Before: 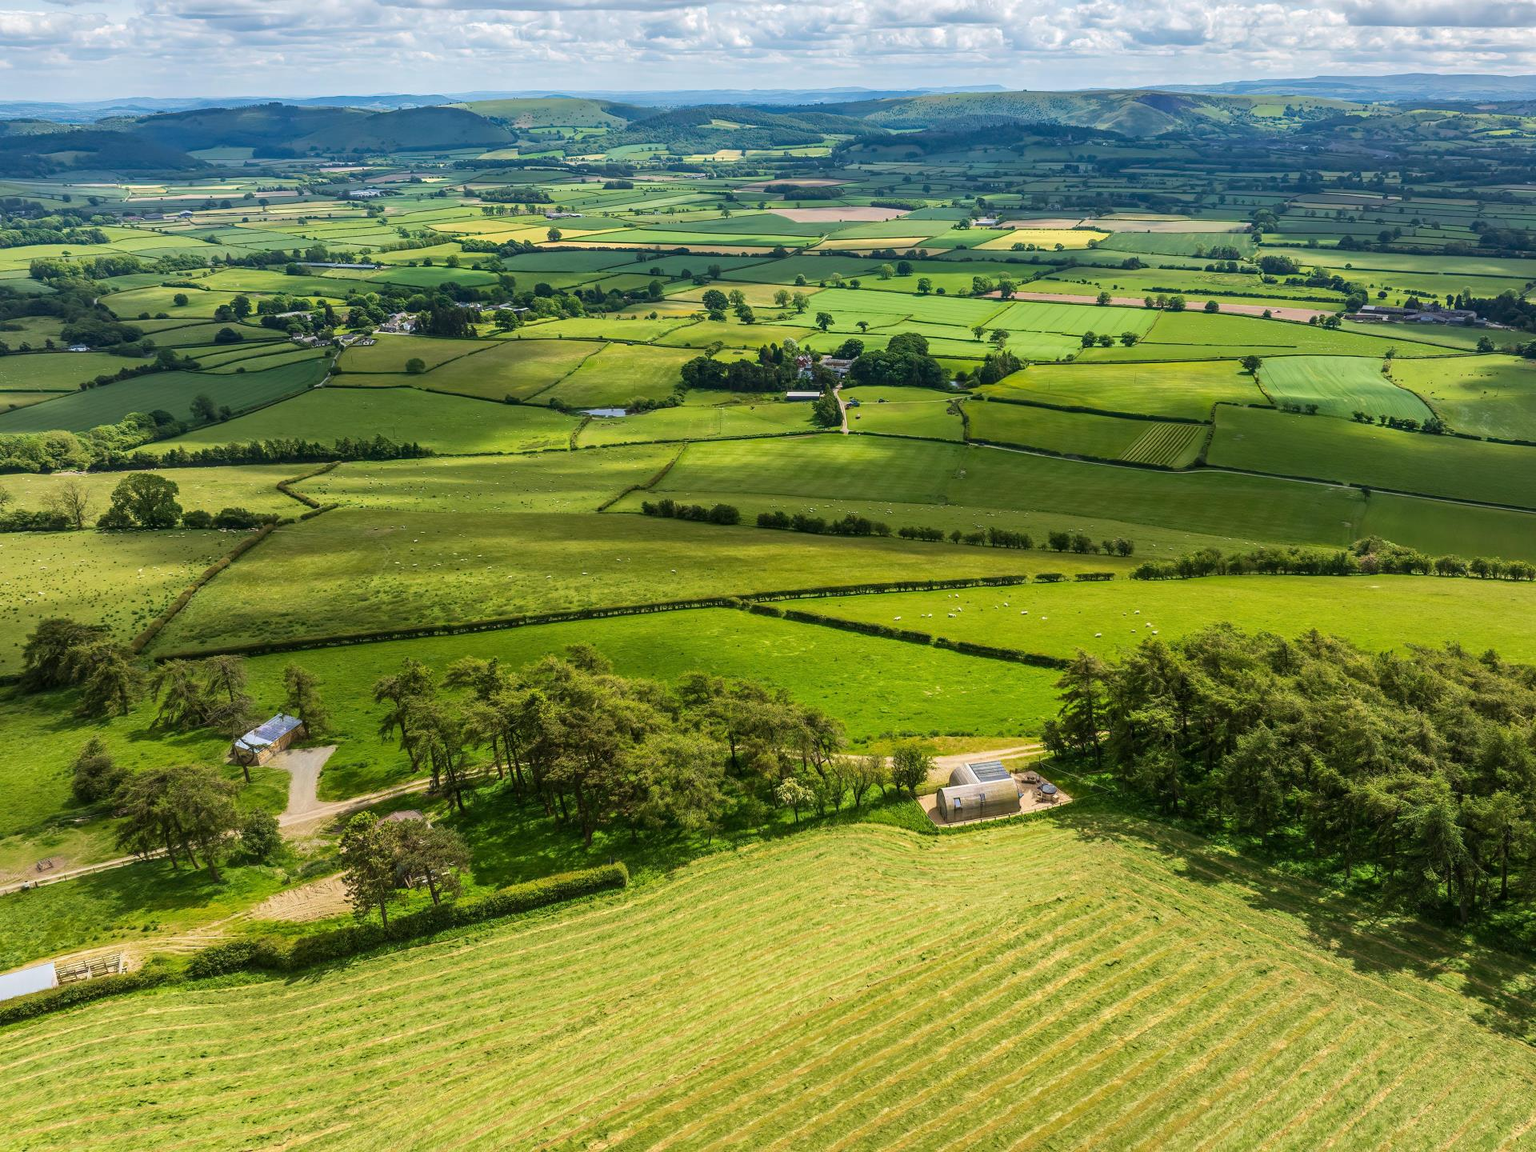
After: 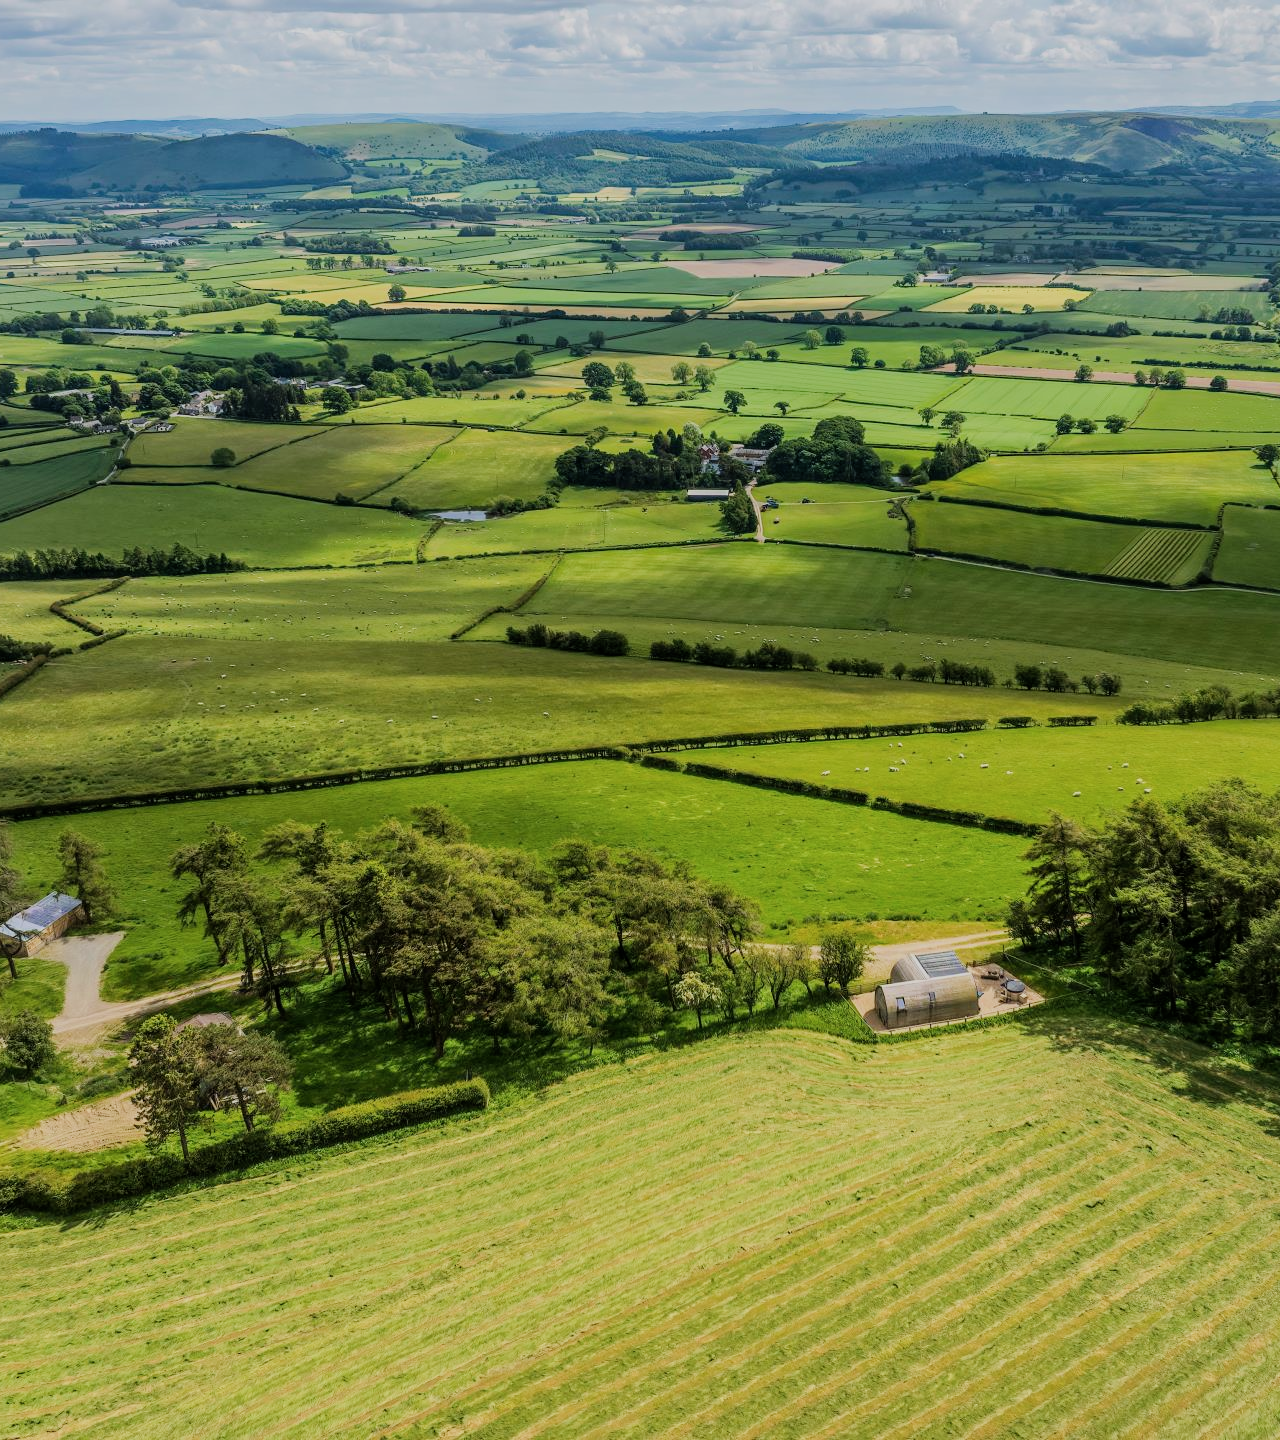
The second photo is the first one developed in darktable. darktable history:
crop and rotate: left 15.446%, right 17.836%
white balance: emerald 1
contrast brightness saturation: saturation -0.05
filmic rgb: black relative exposure -7.65 EV, white relative exposure 4.56 EV, hardness 3.61
